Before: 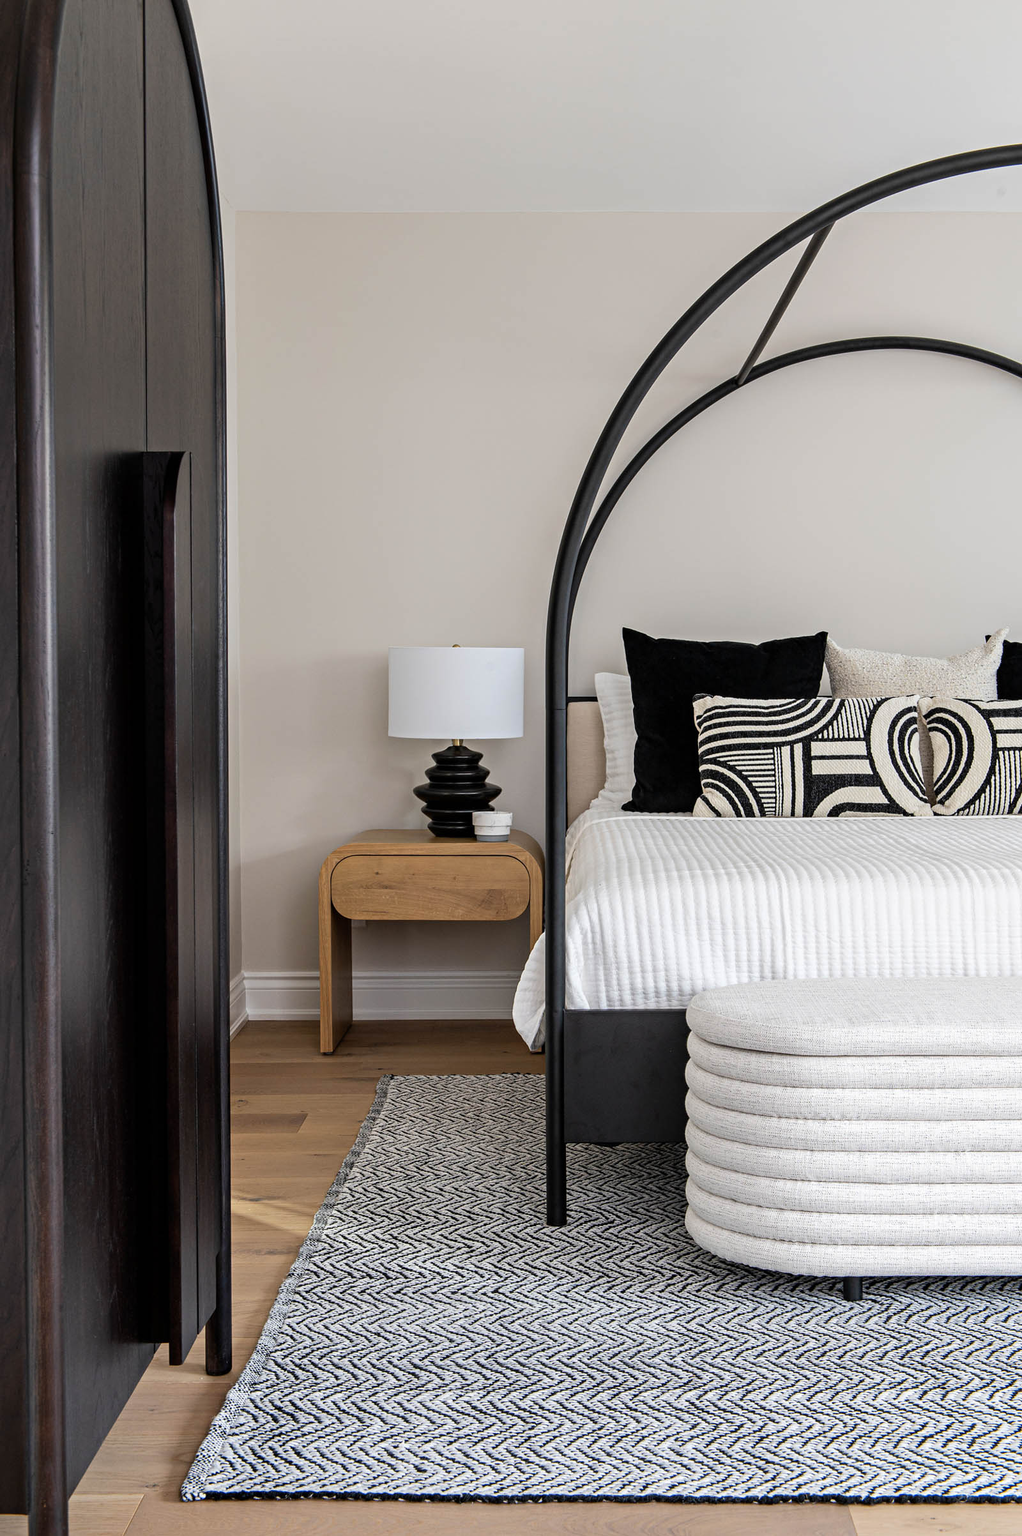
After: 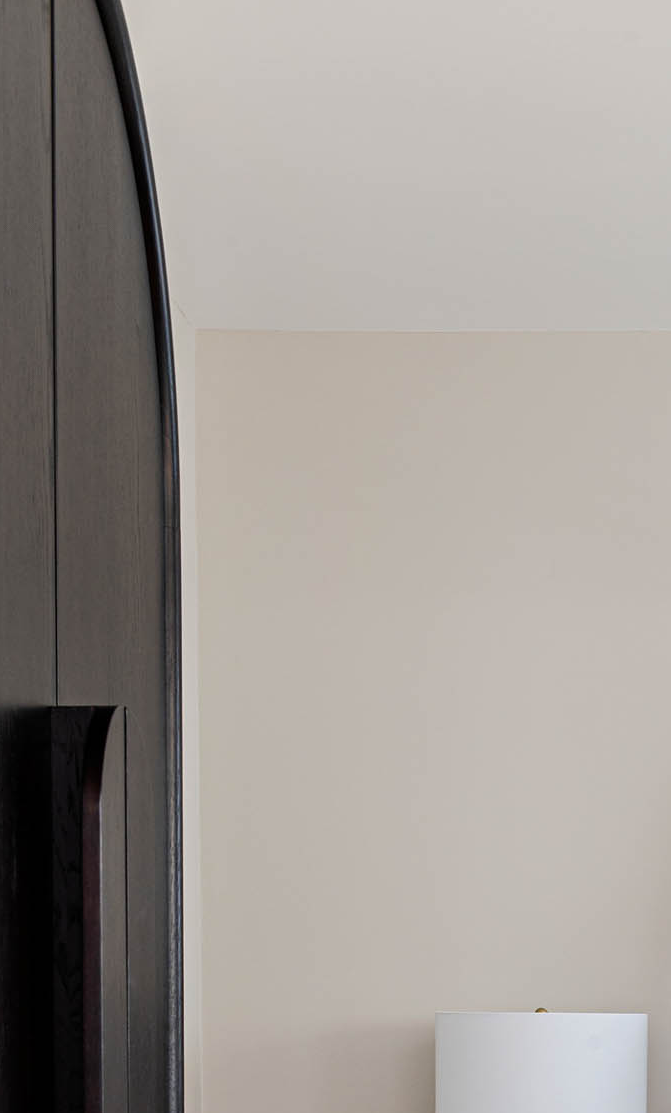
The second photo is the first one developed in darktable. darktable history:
crop and rotate: left 10.817%, top 0.062%, right 47.194%, bottom 53.626%
exposure: compensate highlight preservation false
